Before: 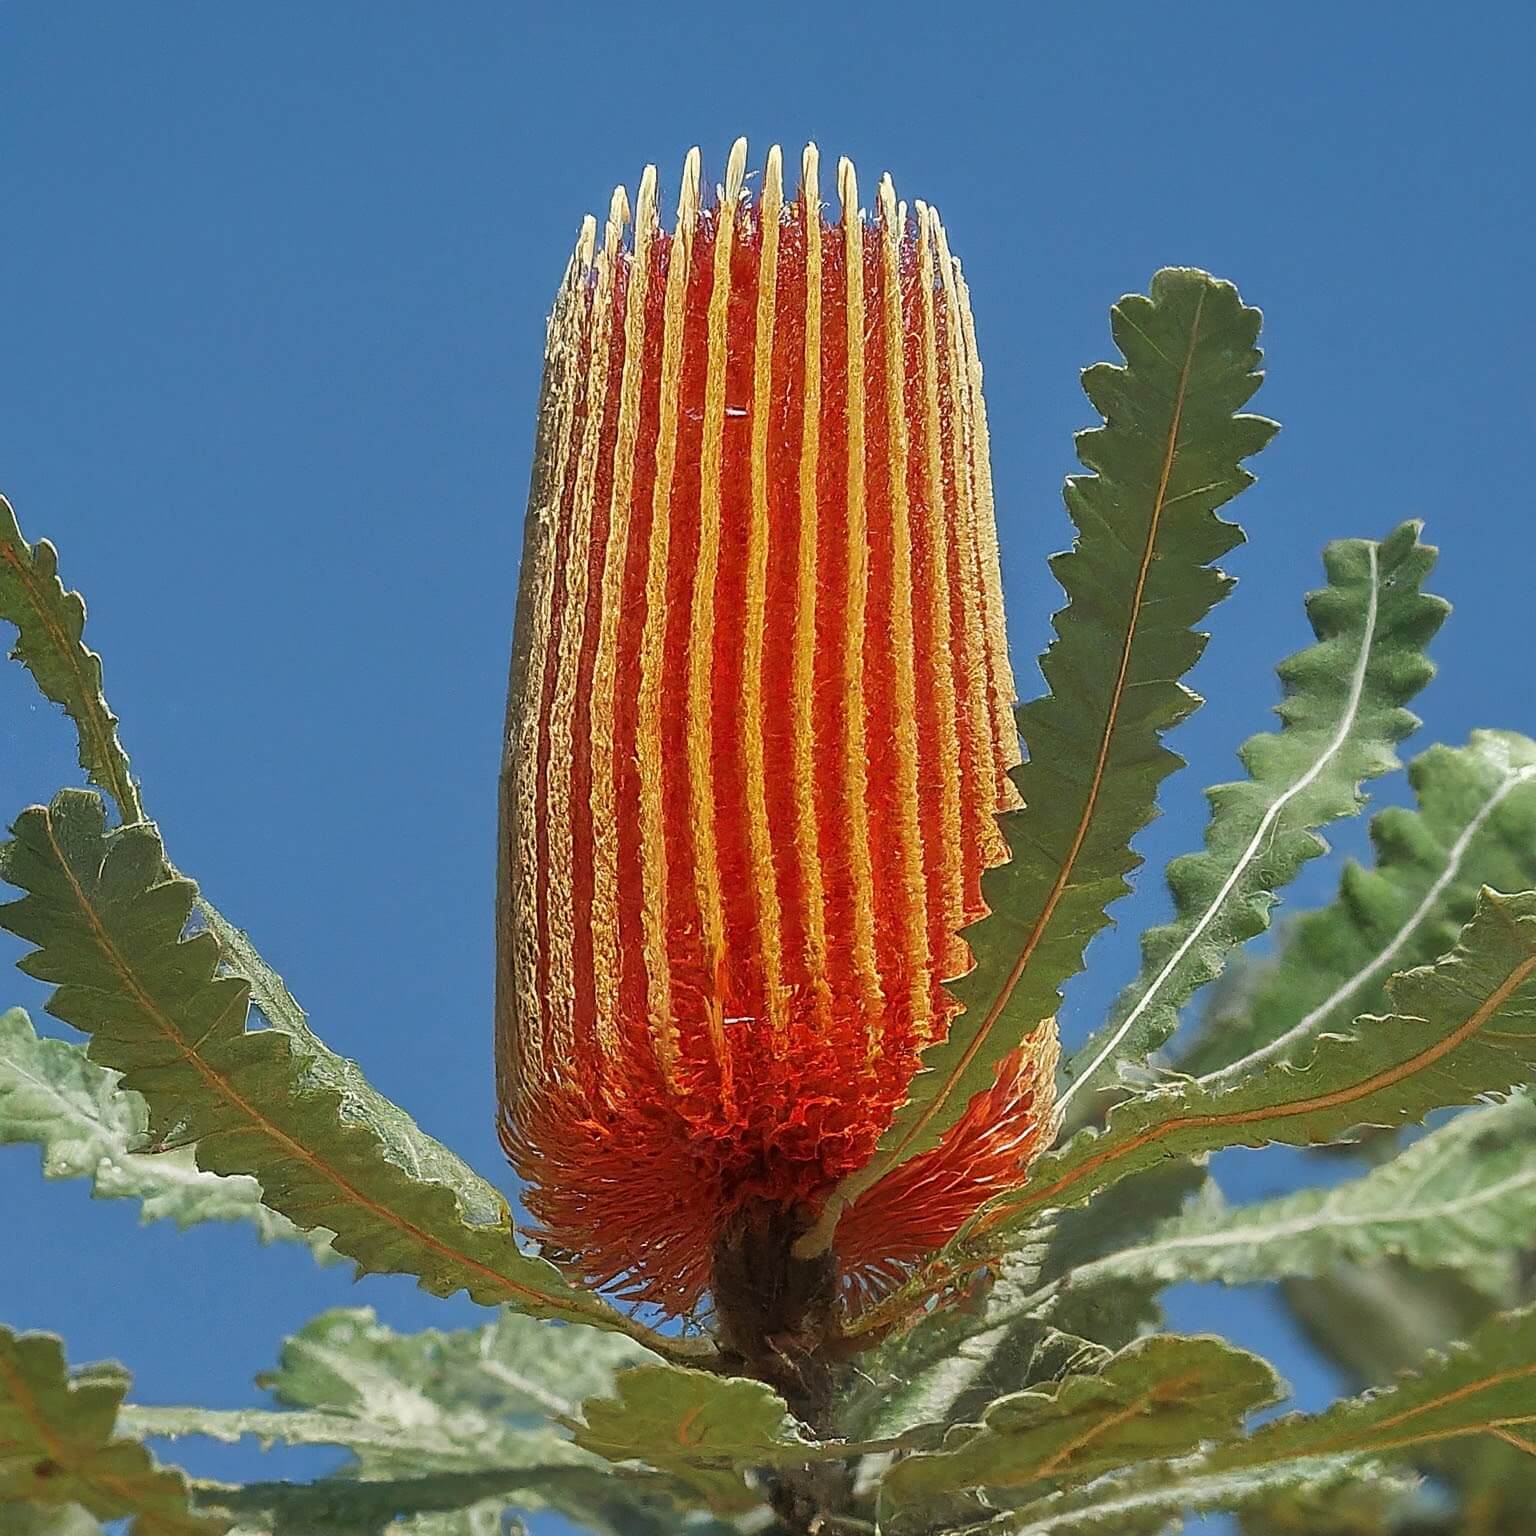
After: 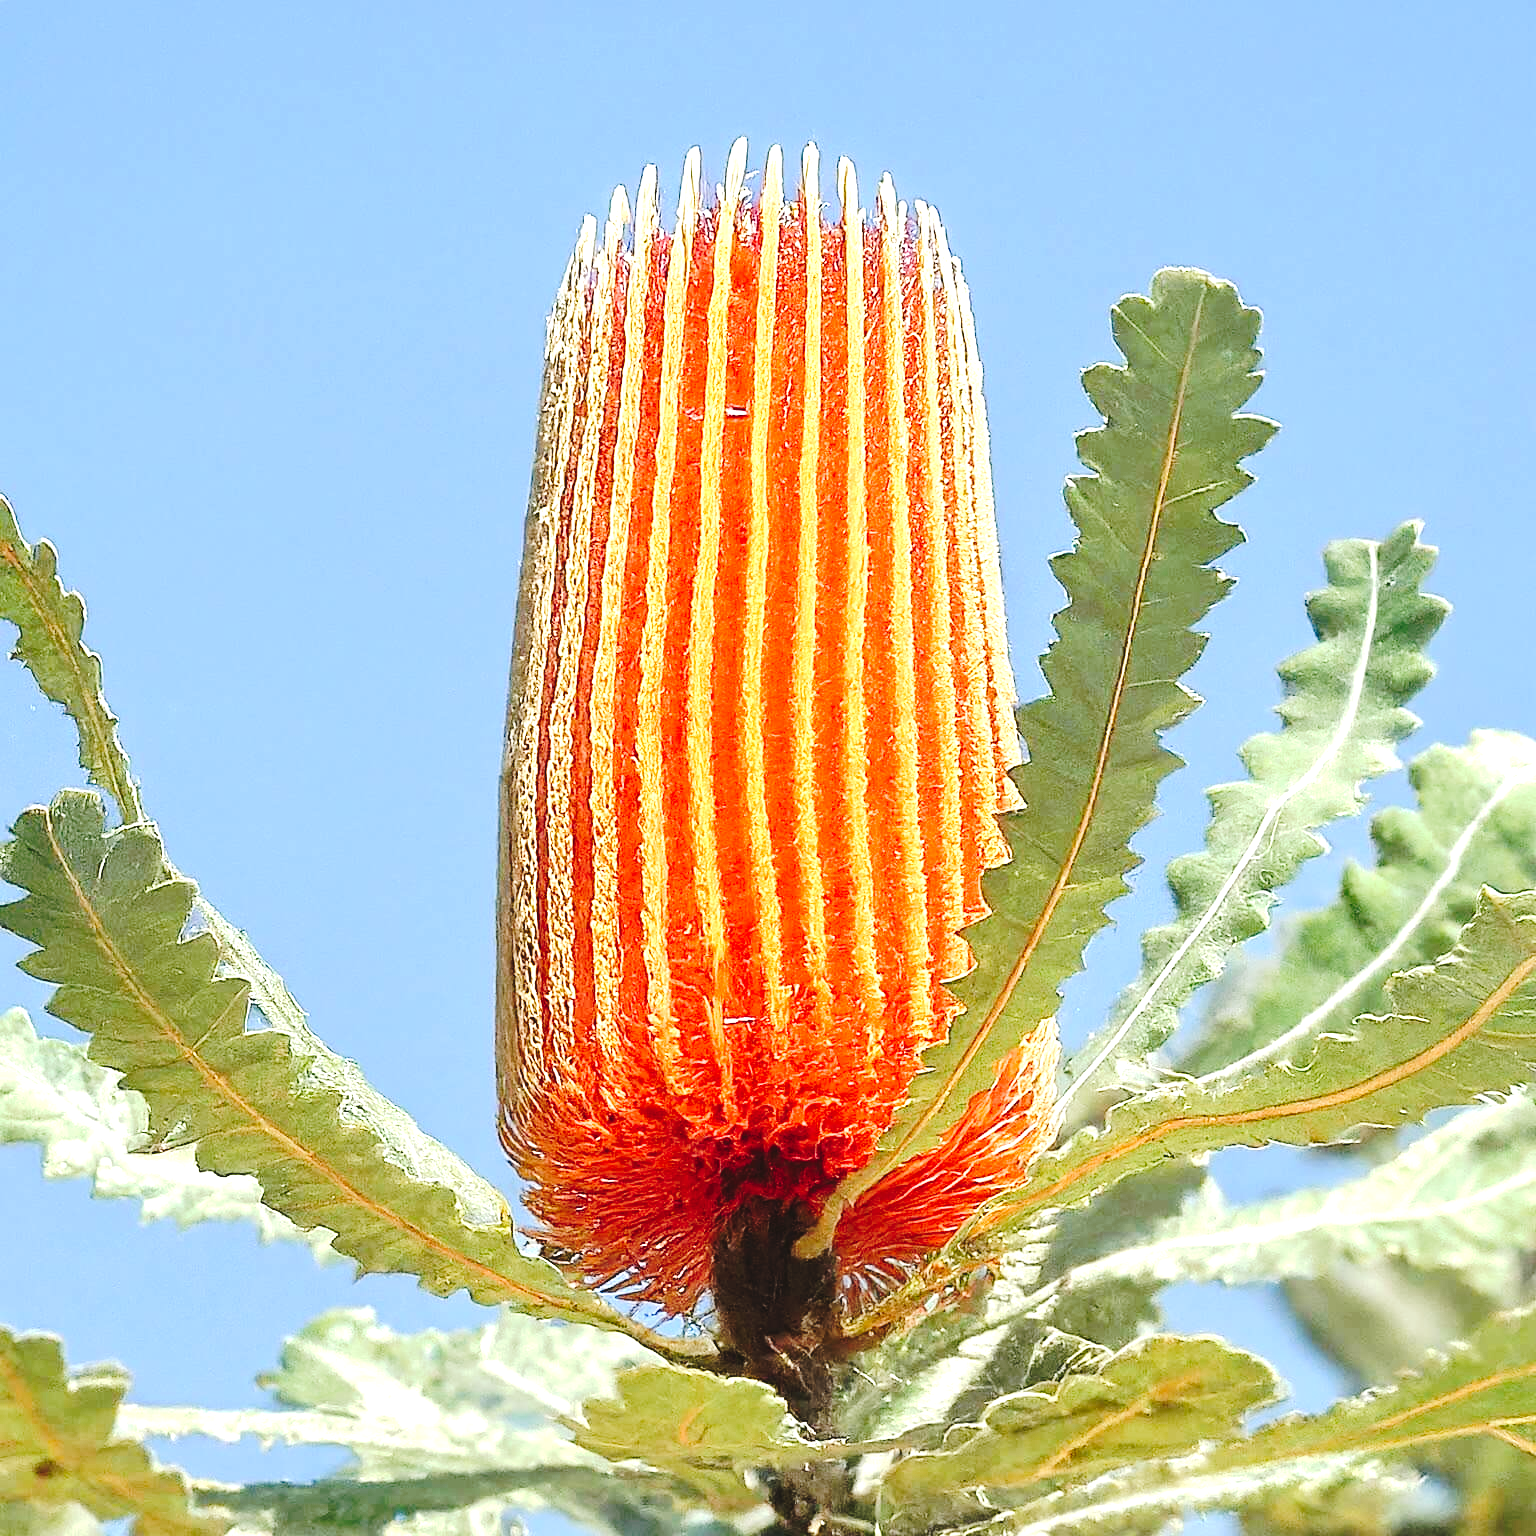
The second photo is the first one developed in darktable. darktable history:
tone equalizer: -8 EV -0.417 EV, -7 EV -0.389 EV, -6 EV -0.333 EV, -5 EV -0.222 EV, -3 EV 0.222 EV, -2 EV 0.333 EV, -1 EV 0.389 EV, +0 EV 0.417 EV, edges refinement/feathering 500, mask exposure compensation -1.57 EV, preserve details no
exposure: black level correction 0, exposure 1.1 EV, compensate exposure bias true, compensate highlight preservation false
tone curve: curves: ch0 [(0, 0) (0.003, 0.049) (0.011, 0.052) (0.025, 0.057) (0.044, 0.069) (0.069, 0.076) (0.1, 0.09) (0.136, 0.111) (0.177, 0.15) (0.224, 0.197) (0.277, 0.267) (0.335, 0.366) (0.399, 0.477) (0.468, 0.561) (0.543, 0.651) (0.623, 0.733) (0.709, 0.804) (0.801, 0.869) (0.898, 0.924) (1, 1)], preserve colors none
